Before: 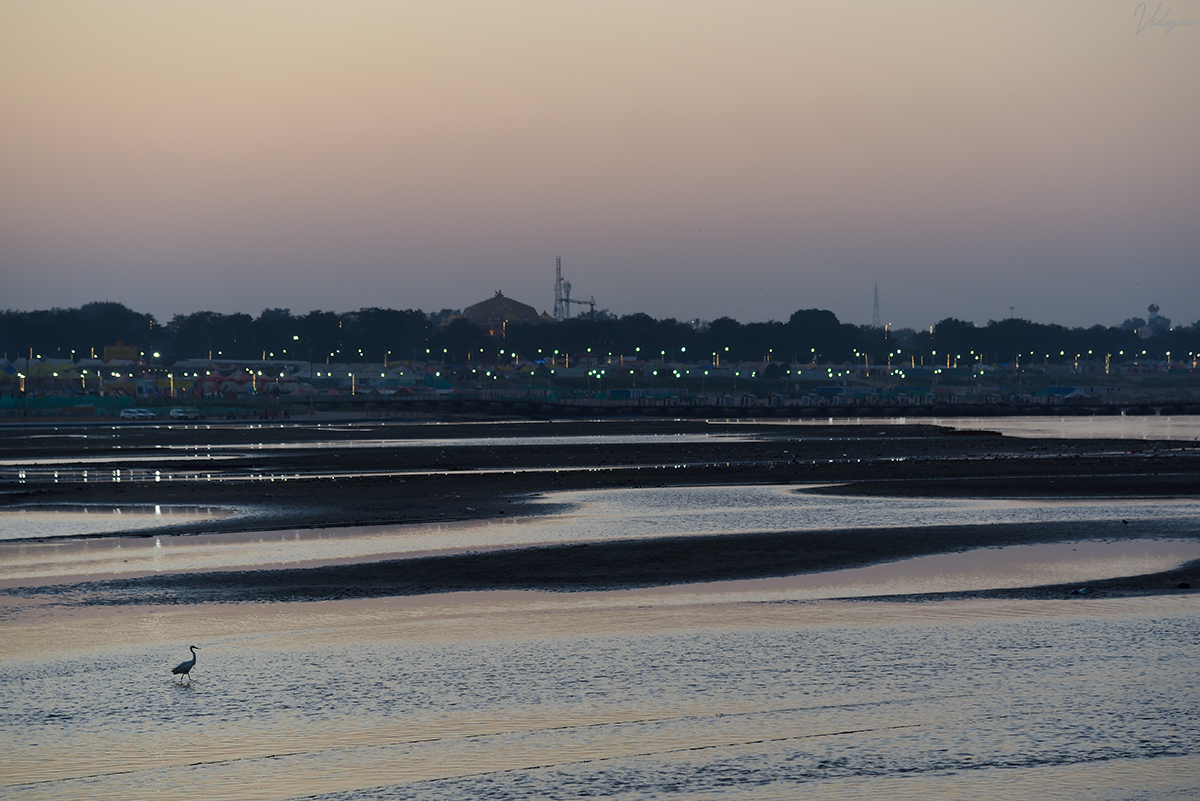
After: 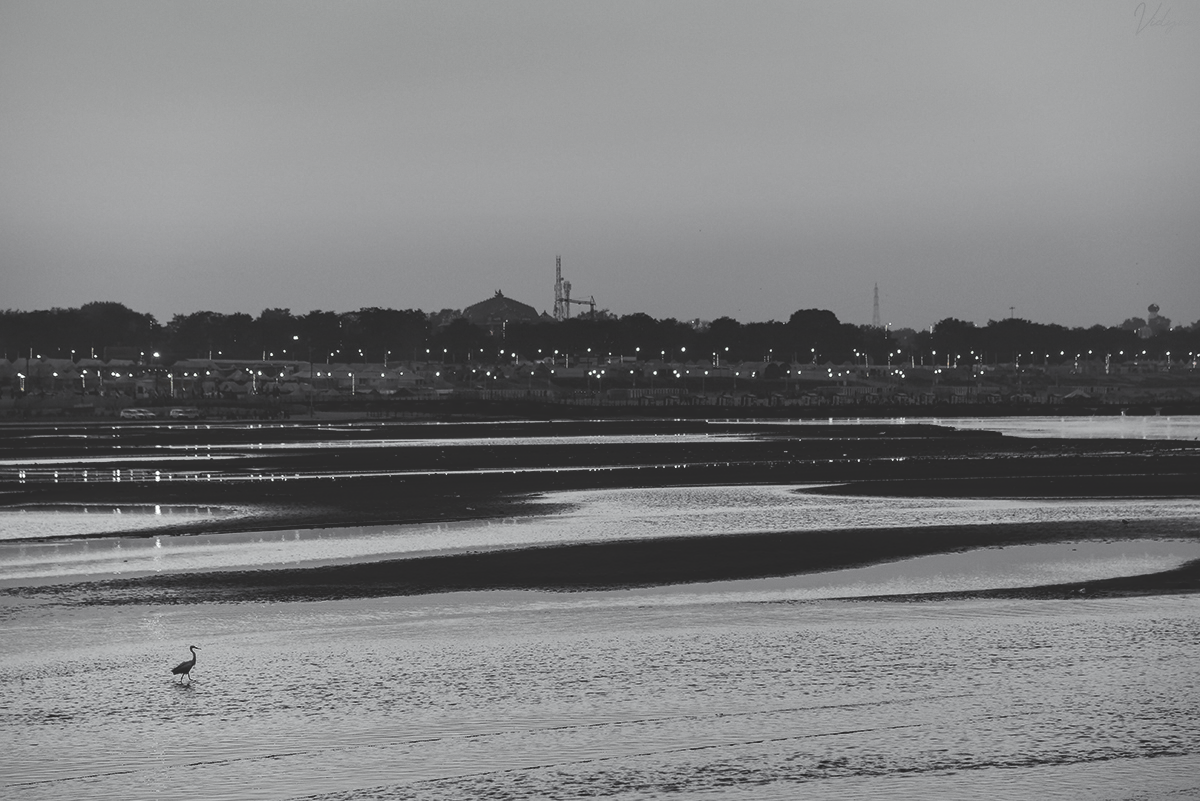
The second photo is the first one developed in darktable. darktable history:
shadows and highlights: shadows 20.91, highlights -82.73, soften with gaussian
white balance: red 1.011, blue 0.982
color zones: curves: ch0 [(0, 0.613) (0.01, 0.613) (0.245, 0.448) (0.498, 0.529) (0.642, 0.665) (0.879, 0.777) (0.99, 0.613)]; ch1 [(0, 0.035) (0.121, 0.189) (0.259, 0.197) (0.415, 0.061) (0.589, 0.022) (0.732, 0.022) (0.857, 0.026) (0.991, 0.053)]
local contrast: highlights 61%, detail 143%, midtone range 0.428
color balance: lift [1, 1.015, 1.004, 0.985], gamma [1, 0.958, 0.971, 1.042], gain [1, 0.956, 0.977, 1.044]
rgb curve: curves: ch0 [(0, 0.186) (0.314, 0.284) (0.576, 0.466) (0.805, 0.691) (0.936, 0.886)]; ch1 [(0, 0.186) (0.314, 0.284) (0.581, 0.534) (0.771, 0.746) (0.936, 0.958)]; ch2 [(0, 0.216) (0.275, 0.39) (1, 1)], mode RGB, independent channels, compensate middle gray true, preserve colors none
